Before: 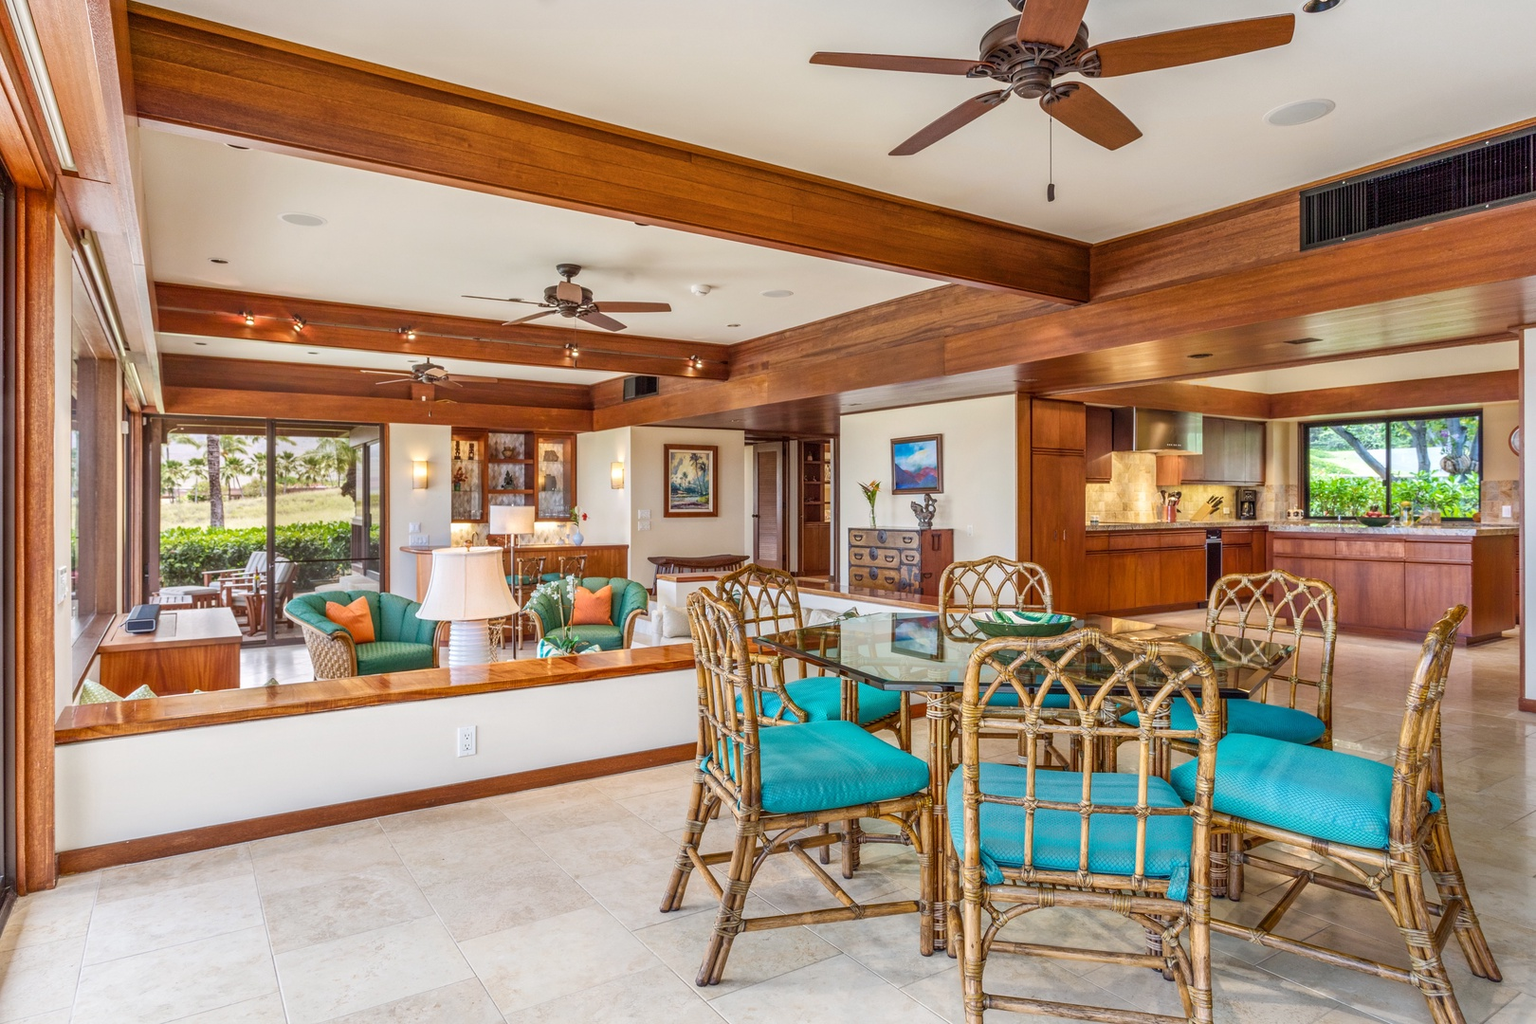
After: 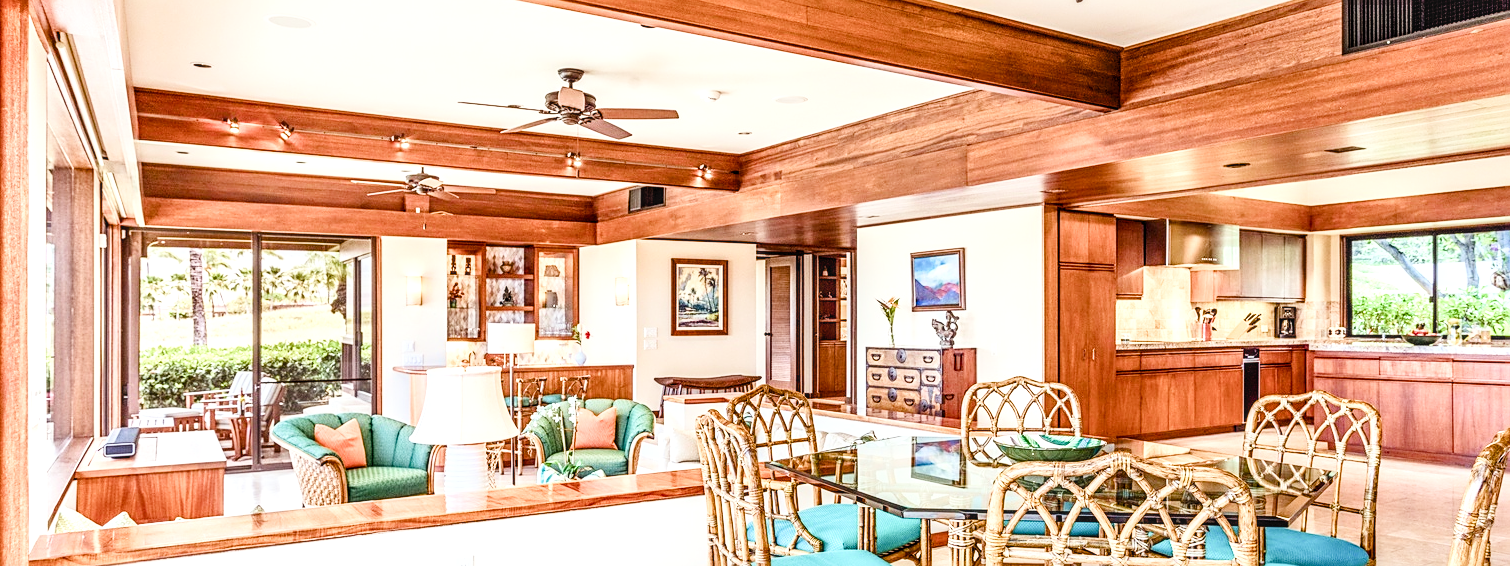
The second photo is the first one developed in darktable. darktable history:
crop: left 1.843%, top 19.447%, right 4.886%, bottom 28.058%
sharpen: on, module defaults
local contrast: on, module defaults
contrast brightness saturation: contrast 0.147, brightness 0.04
filmic rgb: black relative exposure -7.5 EV, white relative exposure 5 EV, hardness 3.34, contrast 1.3, add noise in highlights 0.001, color science v3 (2019), use custom middle-gray values true, contrast in highlights soft
color balance rgb: power › chroma 1.066%, power › hue 25.55°, perceptual saturation grading › global saturation 25.269%, perceptual saturation grading › highlights -50.101%, perceptual saturation grading › shadows 30.075%
exposure: black level correction 0, exposure 1.194 EV, compensate exposure bias true, compensate highlight preservation false
tone curve: curves: ch0 [(0, 0) (0.003, 0.014) (0.011, 0.019) (0.025, 0.029) (0.044, 0.047) (0.069, 0.071) (0.1, 0.101) (0.136, 0.131) (0.177, 0.166) (0.224, 0.212) (0.277, 0.263) (0.335, 0.32) (0.399, 0.387) (0.468, 0.459) (0.543, 0.541) (0.623, 0.626) (0.709, 0.717) (0.801, 0.813) (0.898, 0.909) (1, 1)], color space Lab, independent channels, preserve colors none
